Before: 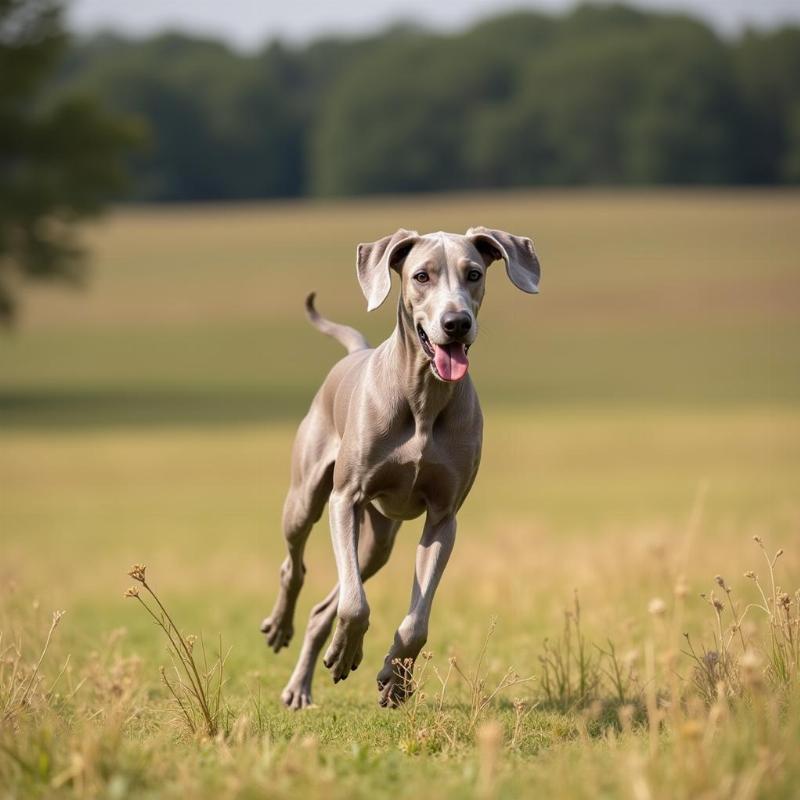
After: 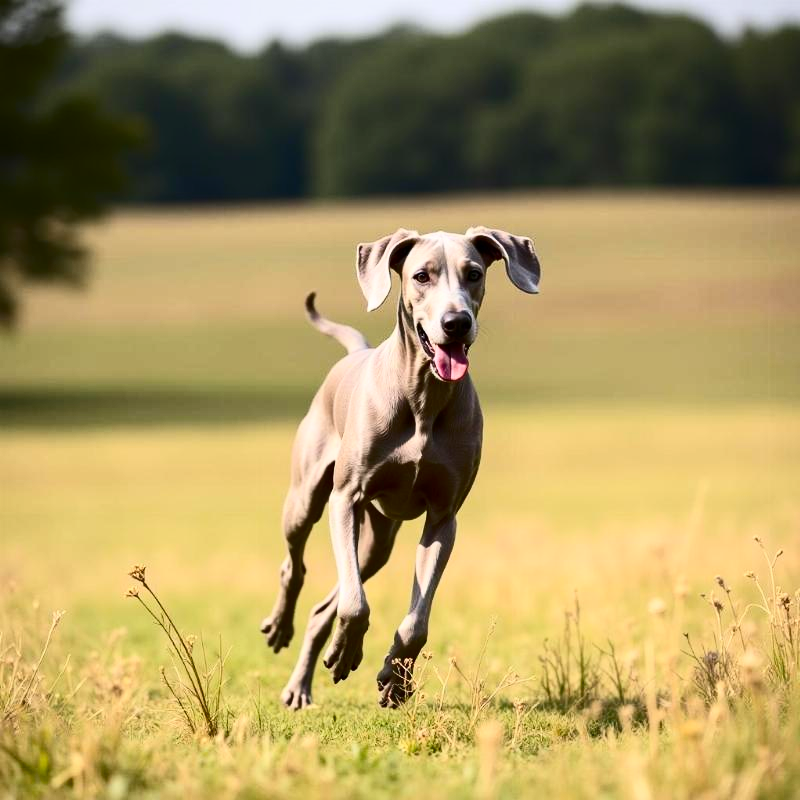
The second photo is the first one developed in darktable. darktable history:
contrast brightness saturation: contrast 0.397, brightness 0.048, saturation 0.247
